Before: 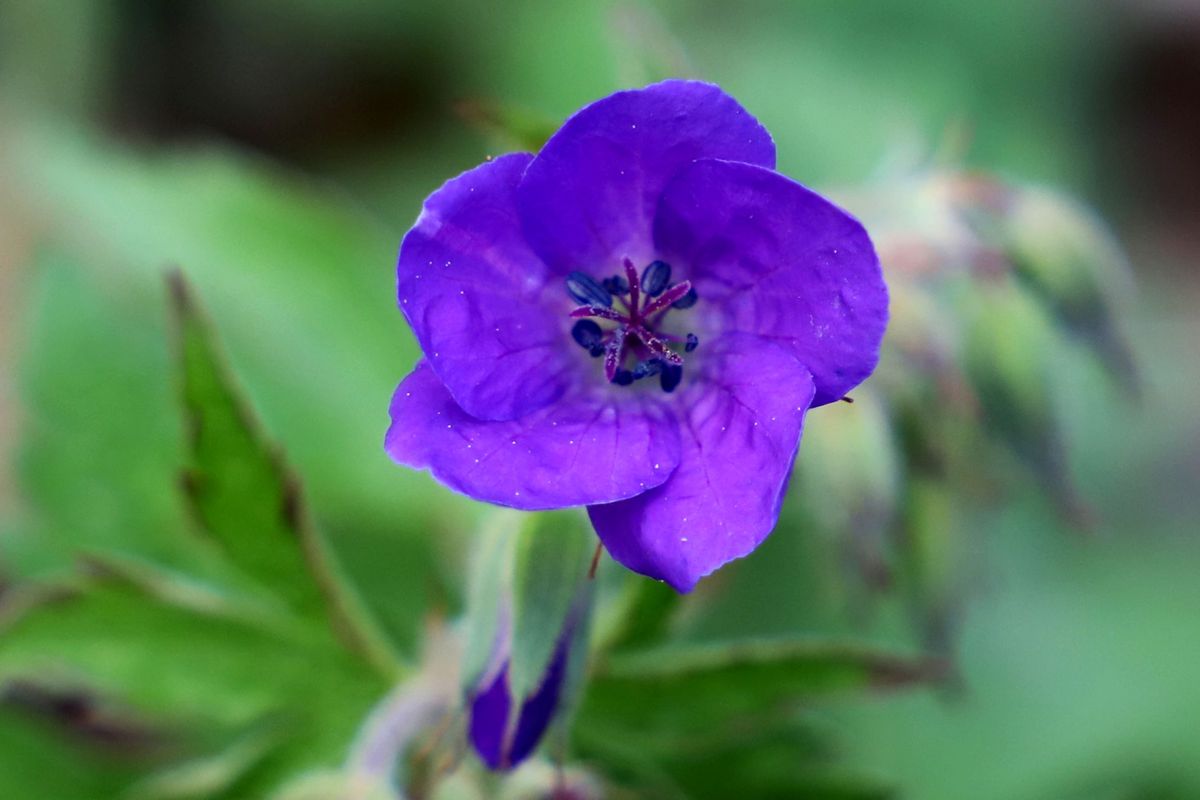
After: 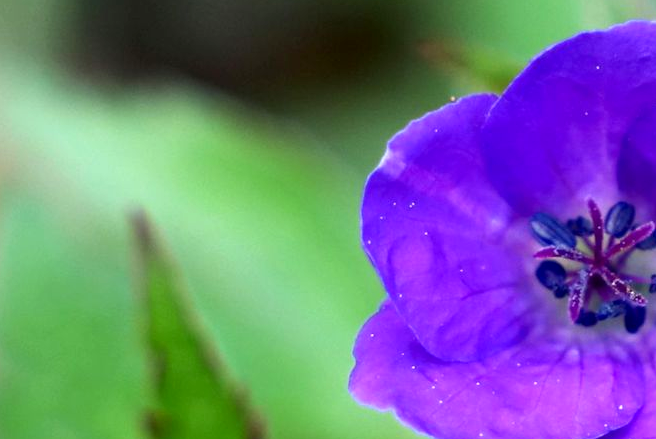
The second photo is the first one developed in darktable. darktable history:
exposure: black level correction 0.001, exposure 0.5 EV, compensate exposure bias true, compensate highlight preservation false
crop and rotate: left 3.047%, top 7.509%, right 42.236%, bottom 37.598%
